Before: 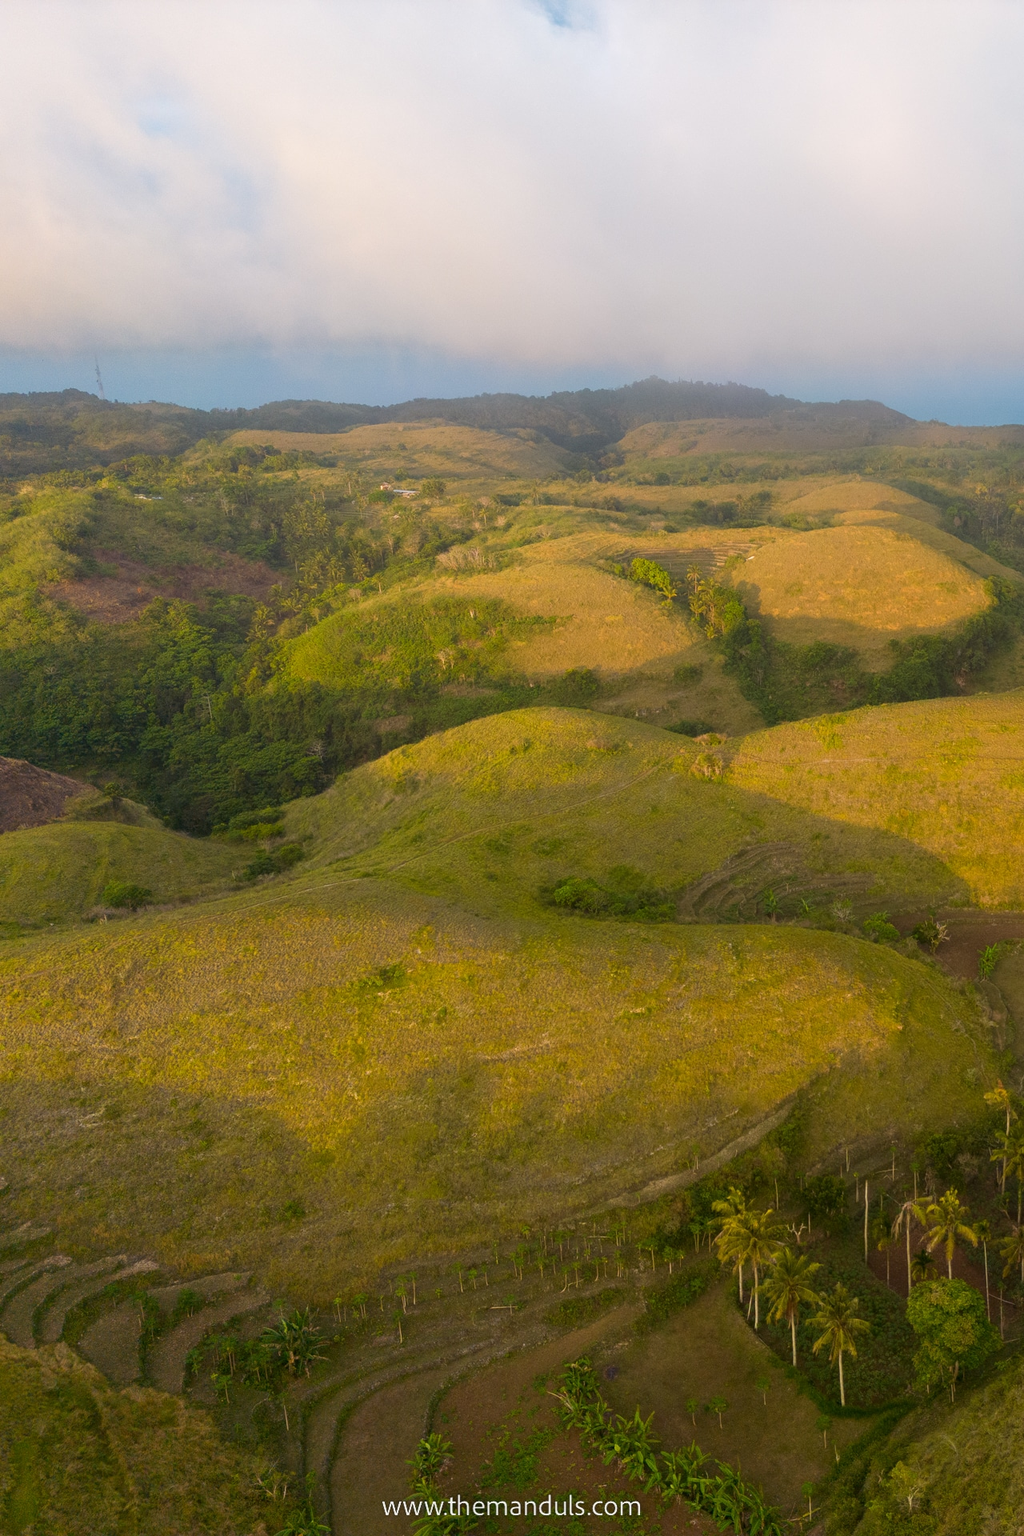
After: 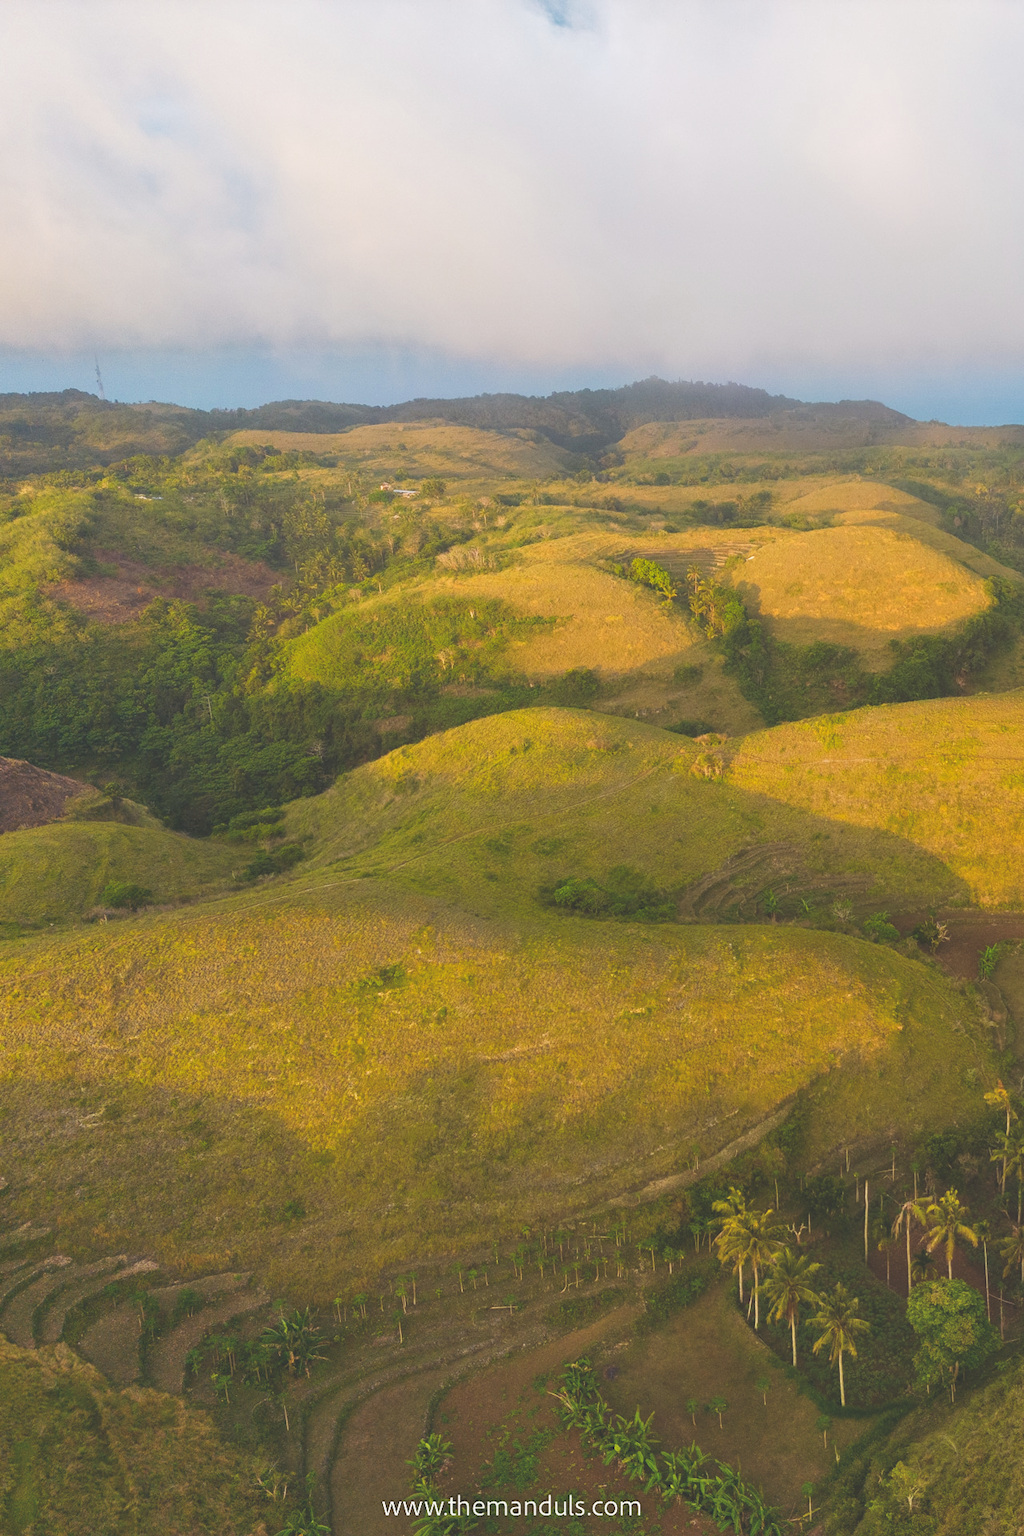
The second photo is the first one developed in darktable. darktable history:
shadows and highlights: soften with gaussian
exposure: black level correction -0.03, compensate highlight preservation false
local contrast: mode bilateral grid, contrast 99, coarseness 100, detail 91%, midtone range 0.2
tone curve: curves: ch0 [(0, 0.032) (0.181, 0.156) (0.751, 0.829) (1, 1)], preserve colors none
